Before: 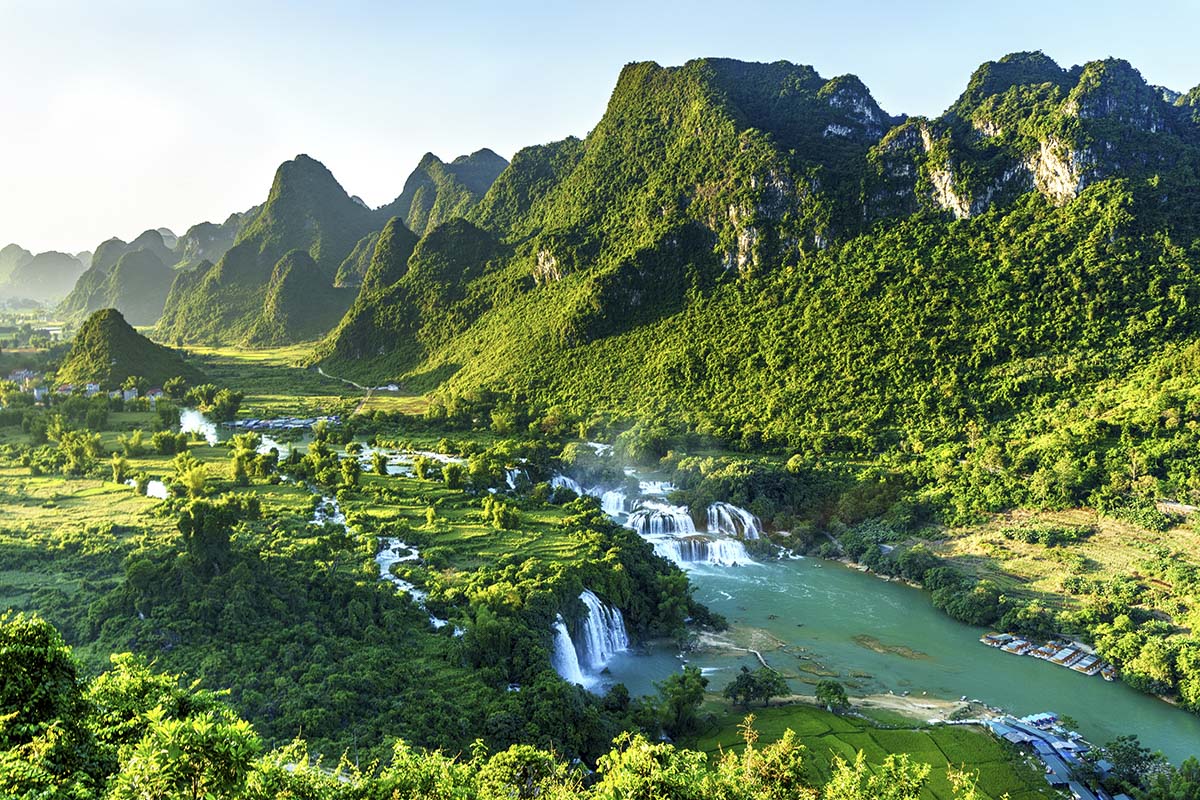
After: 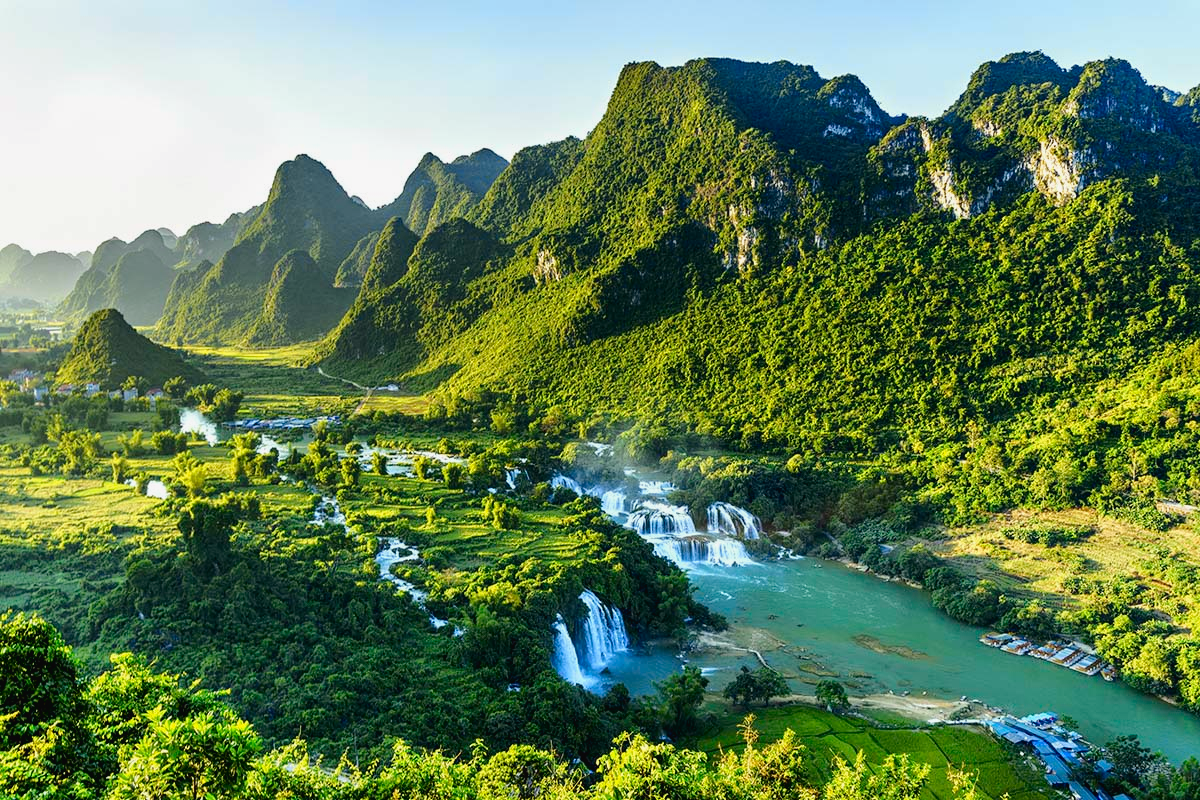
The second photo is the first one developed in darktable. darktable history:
tone curve: curves: ch0 [(0, 0.021) (0.049, 0.044) (0.157, 0.131) (0.365, 0.359) (0.499, 0.517) (0.675, 0.667) (0.856, 0.83) (1, 0.969)]; ch1 [(0, 0) (0.302, 0.309) (0.433, 0.443) (0.472, 0.47) (0.502, 0.503) (0.527, 0.516) (0.564, 0.557) (0.614, 0.645) (0.677, 0.722) (0.859, 0.889) (1, 1)]; ch2 [(0, 0) (0.33, 0.301) (0.447, 0.44) (0.487, 0.496) (0.502, 0.501) (0.535, 0.537) (0.565, 0.558) (0.608, 0.624) (1, 1)], color space Lab, independent channels, preserve colors none
